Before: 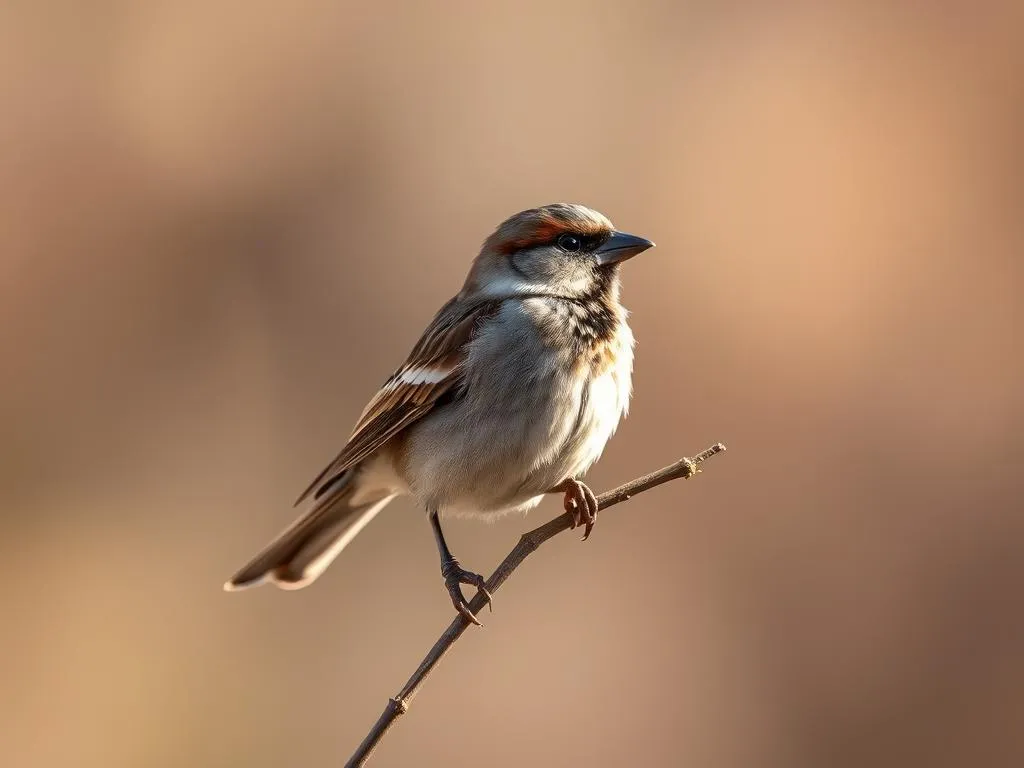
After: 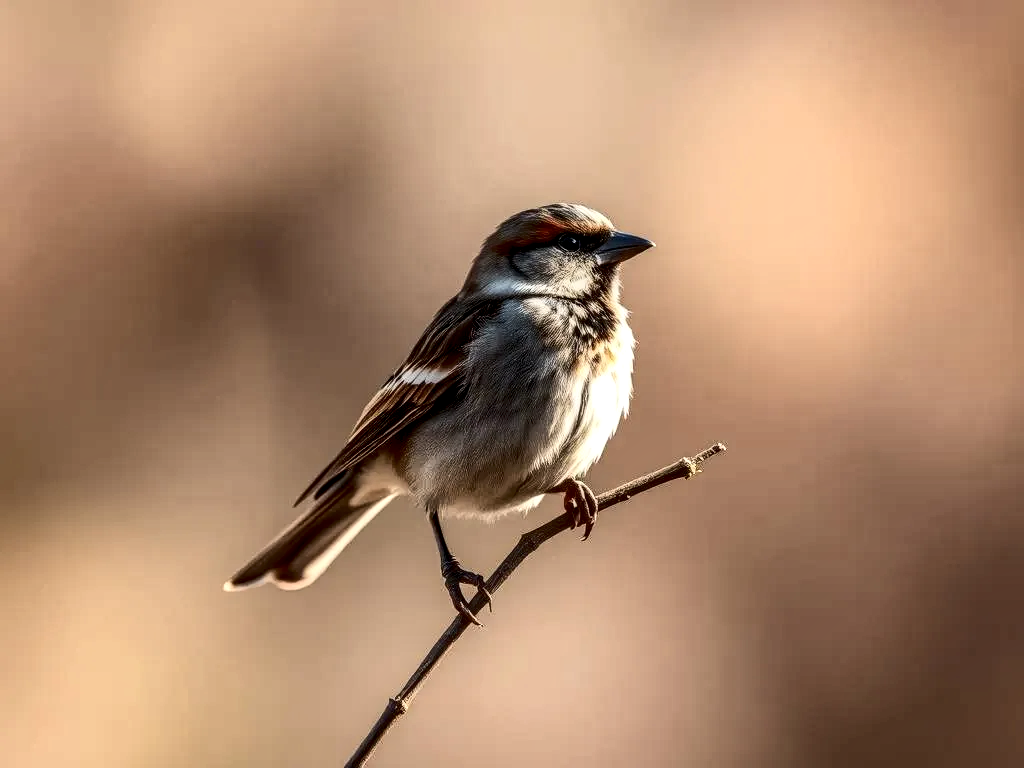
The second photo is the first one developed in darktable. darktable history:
contrast brightness saturation: contrast 0.28
local contrast: highlights 25%, detail 150%
